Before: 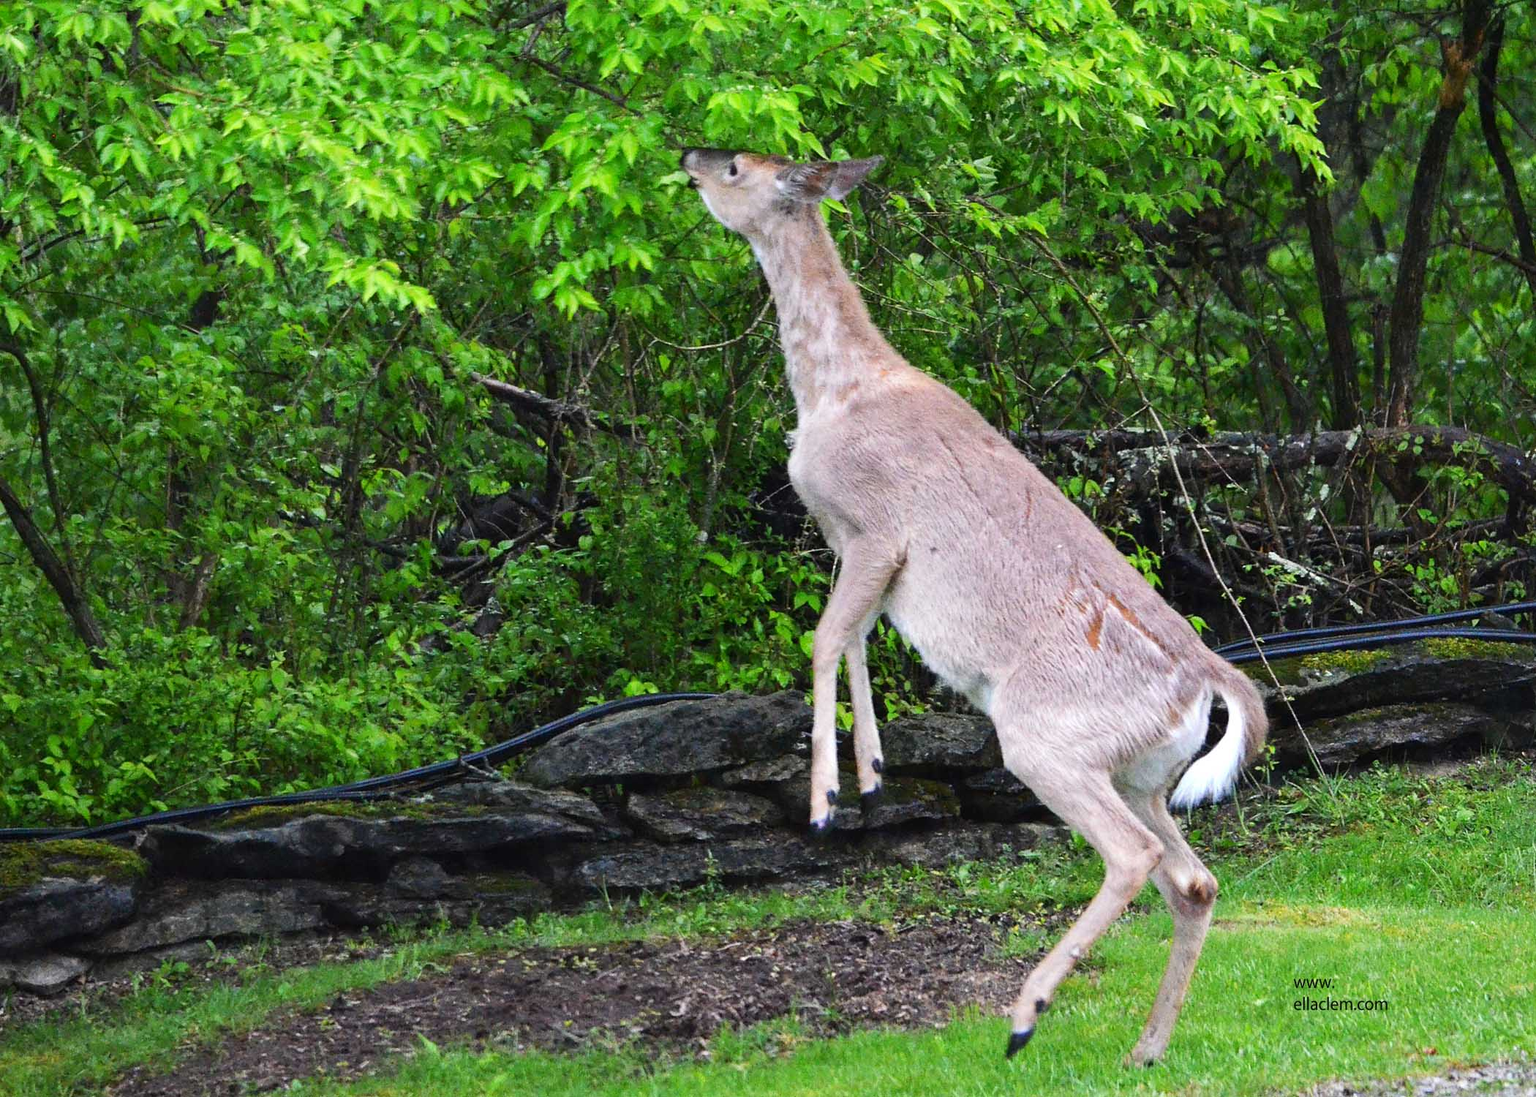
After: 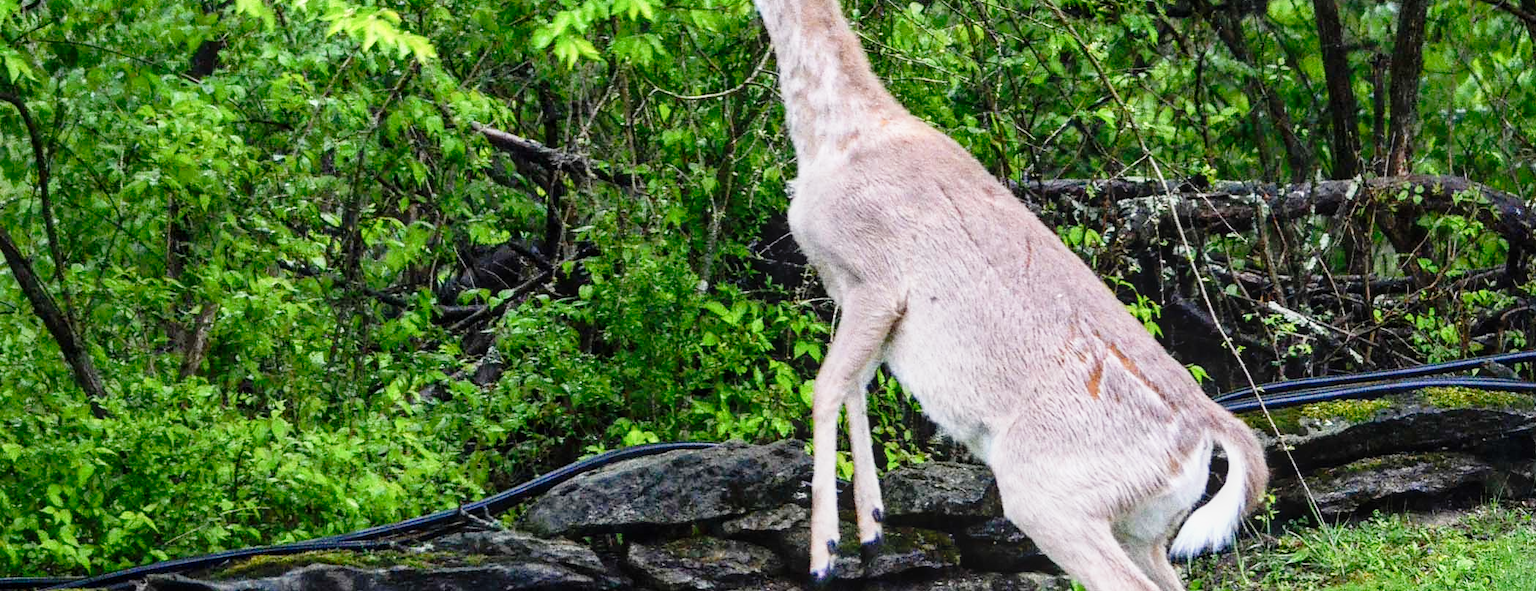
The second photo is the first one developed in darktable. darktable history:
crop and rotate: top 22.91%, bottom 23.124%
local contrast: on, module defaults
tone curve: curves: ch0 [(0, 0.008) (0.107, 0.091) (0.278, 0.351) (0.457, 0.562) (0.628, 0.738) (0.839, 0.909) (0.998, 0.978)]; ch1 [(0, 0) (0.437, 0.408) (0.474, 0.479) (0.502, 0.5) (0.527, 0.519) (0.561, 0.575) (0.608, 0.665) (0.669, 0.748) (0.859, 0.899) (1, 1)]; ch2 [(0, 0) (0.33, 0.301) (0.421, 0.443) (0.473, 0.498) (0.502, 0.504) (0.522, 0.527) (0.549, 0.583) (0.644, 0.703) (1, 1)], preserve colors none
